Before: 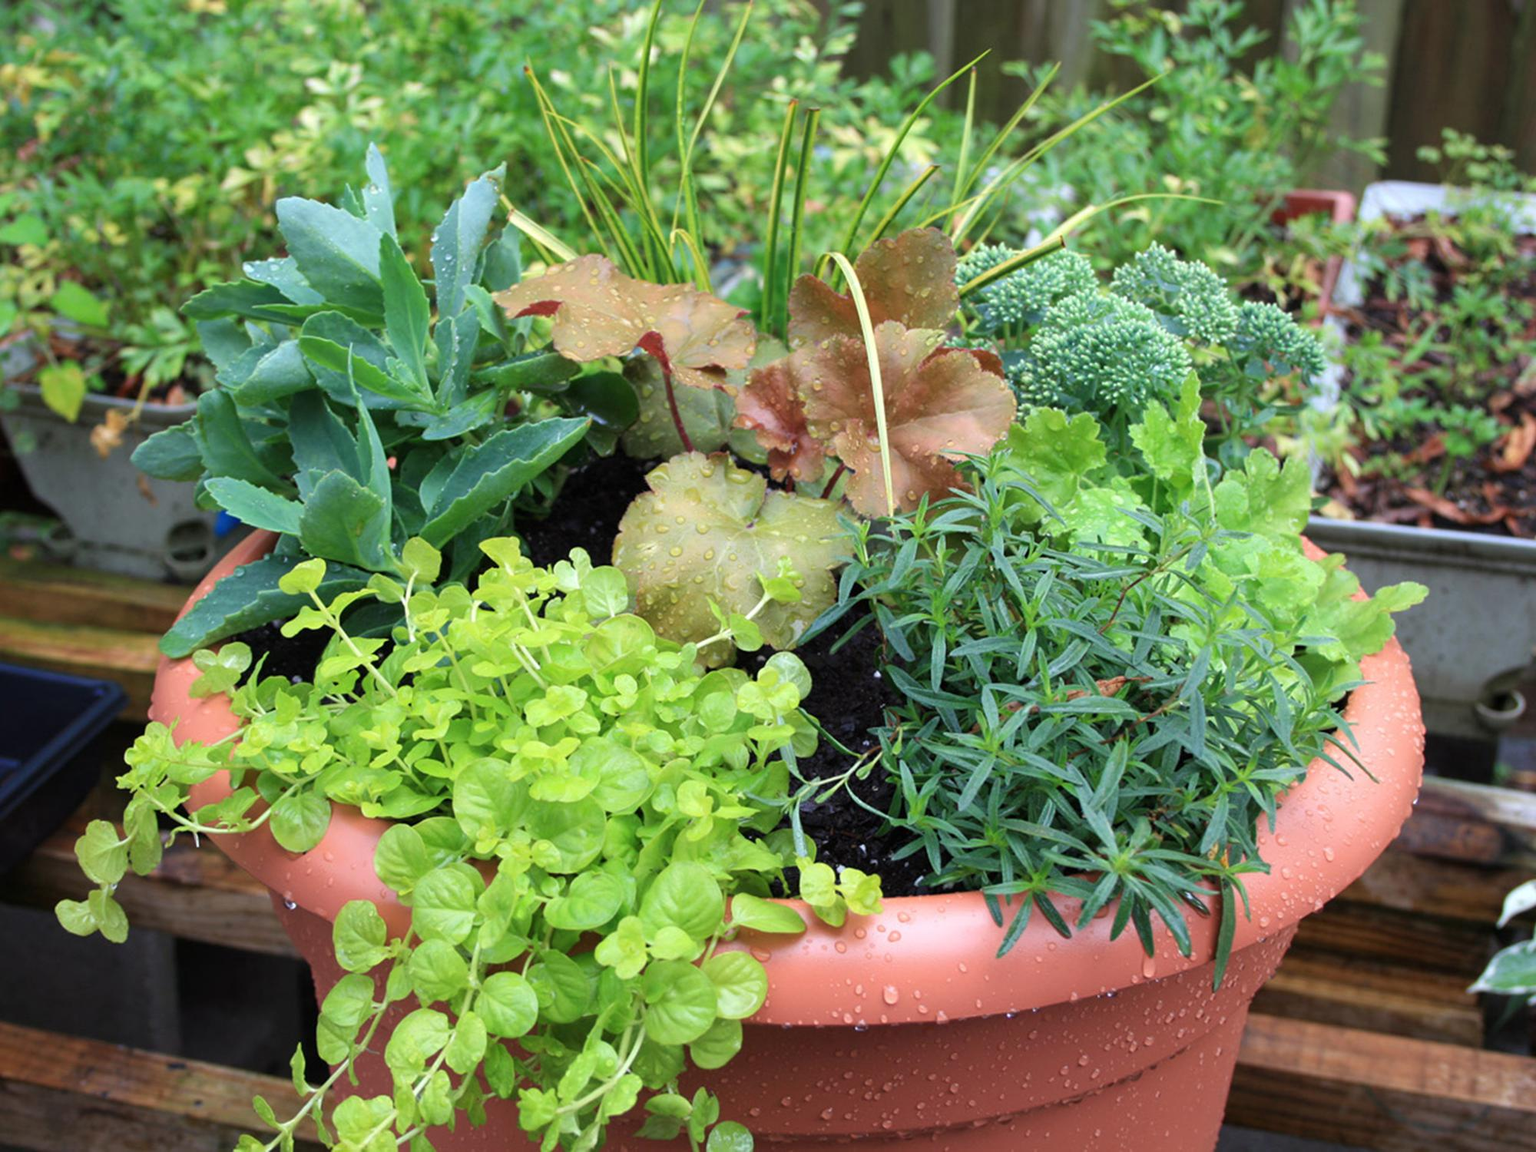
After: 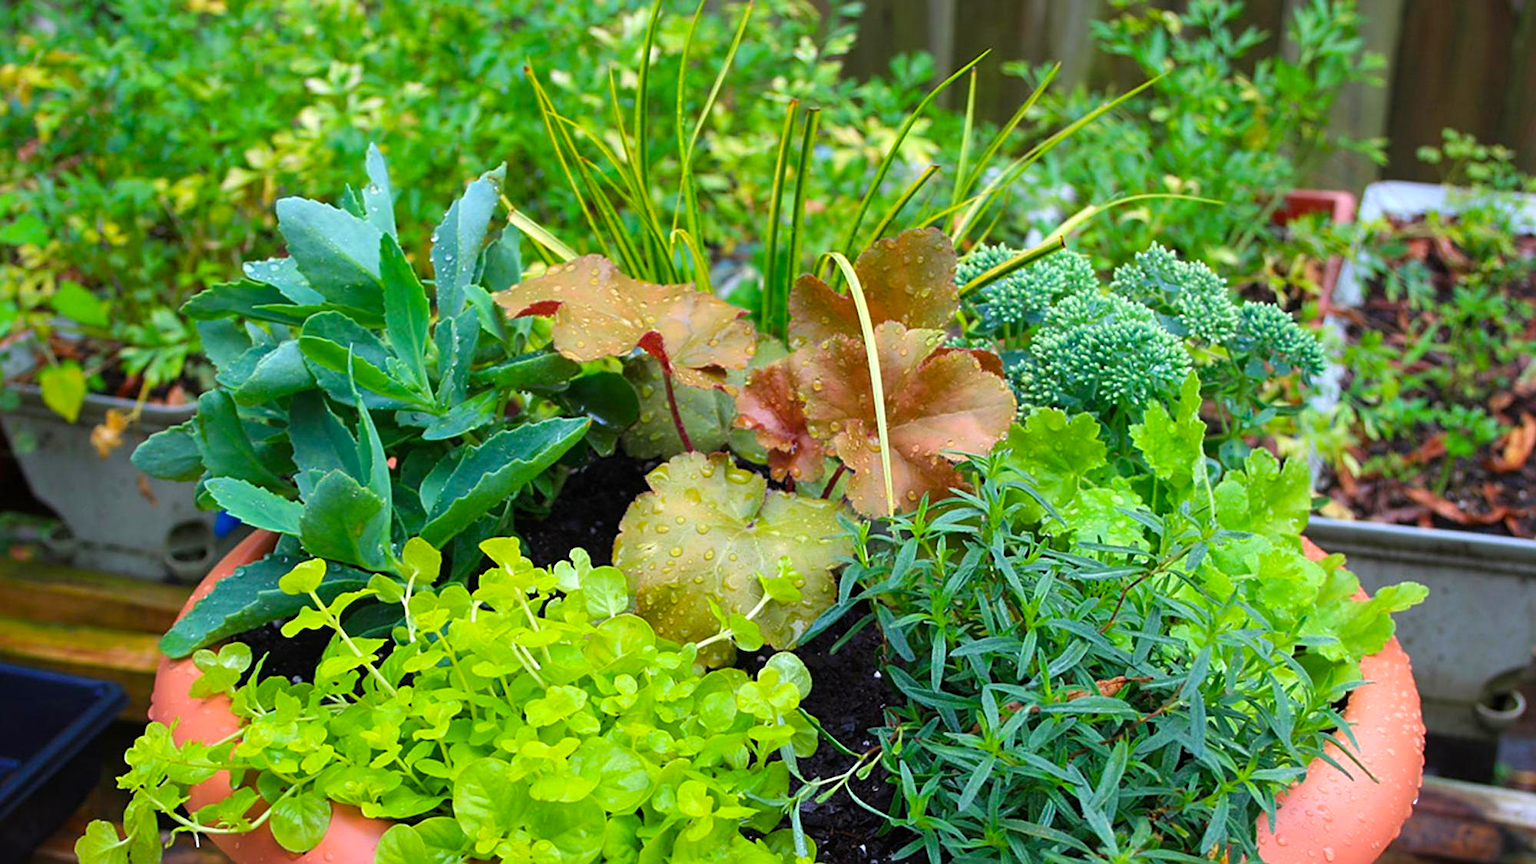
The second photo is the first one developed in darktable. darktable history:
crop: bottom 24.988%
color balance rgb: linear chroma grading › global chroma 10%, perceptual saturation grading › global saturation 30%, global vibrance 10%
sharpen: on, module defaults
